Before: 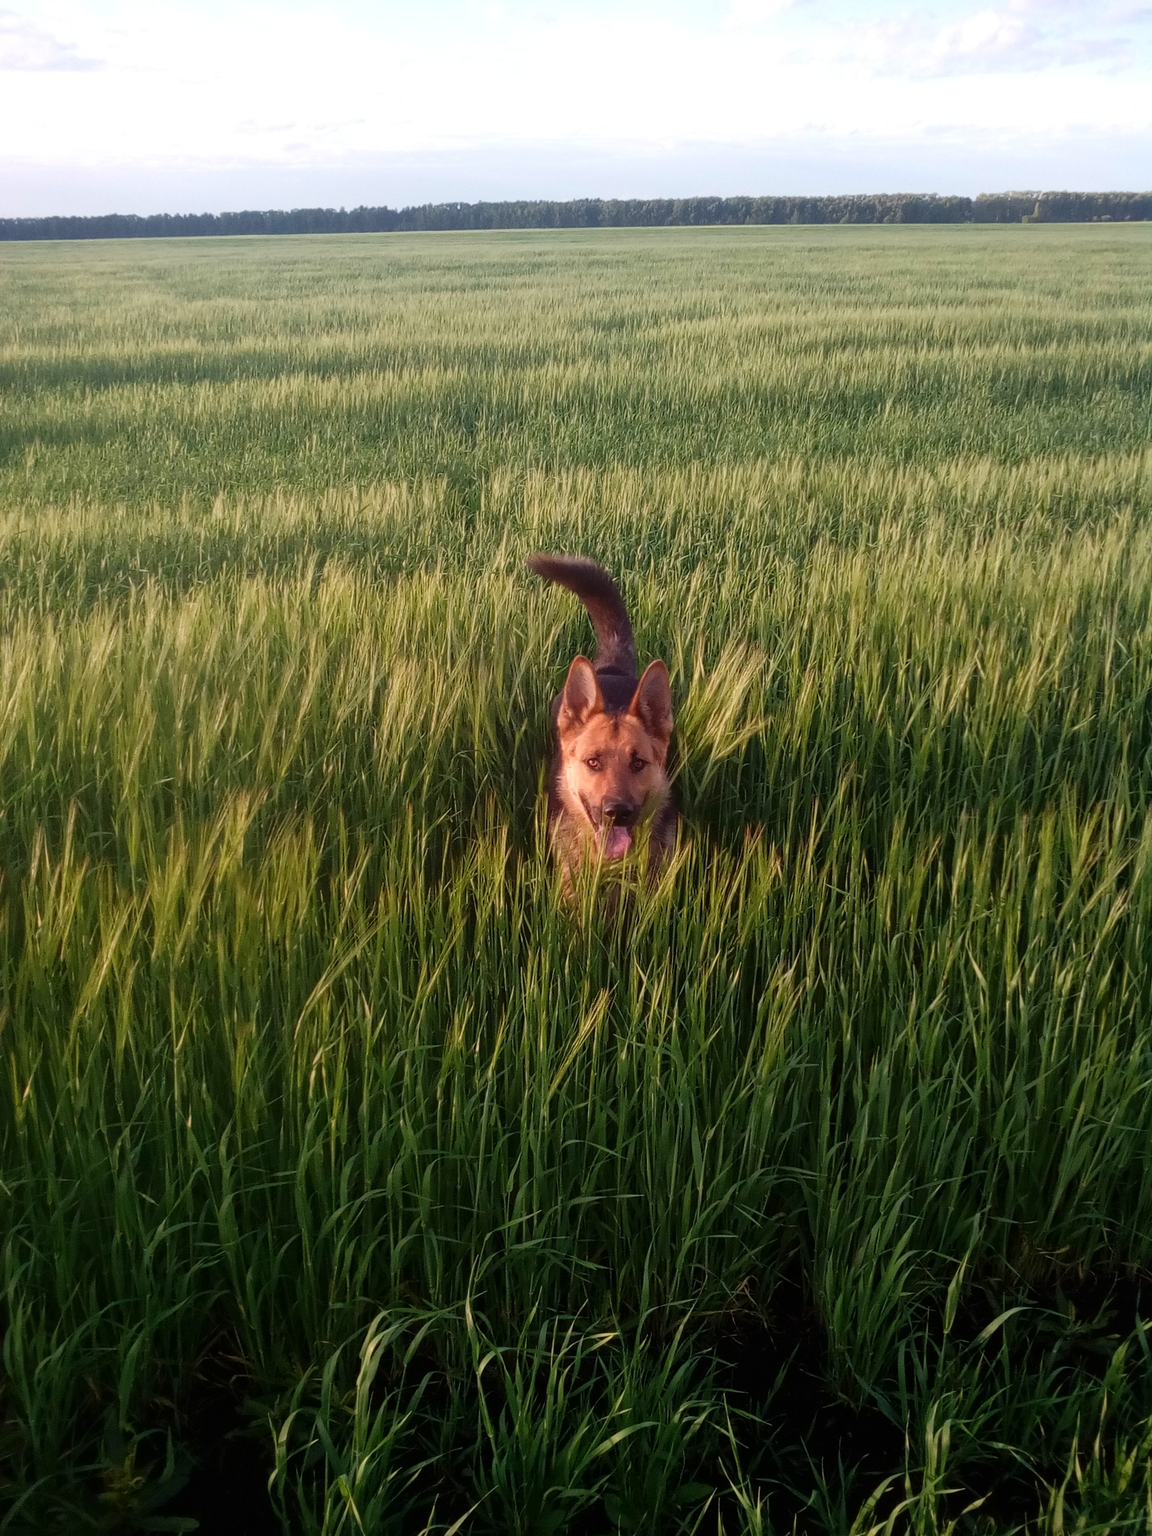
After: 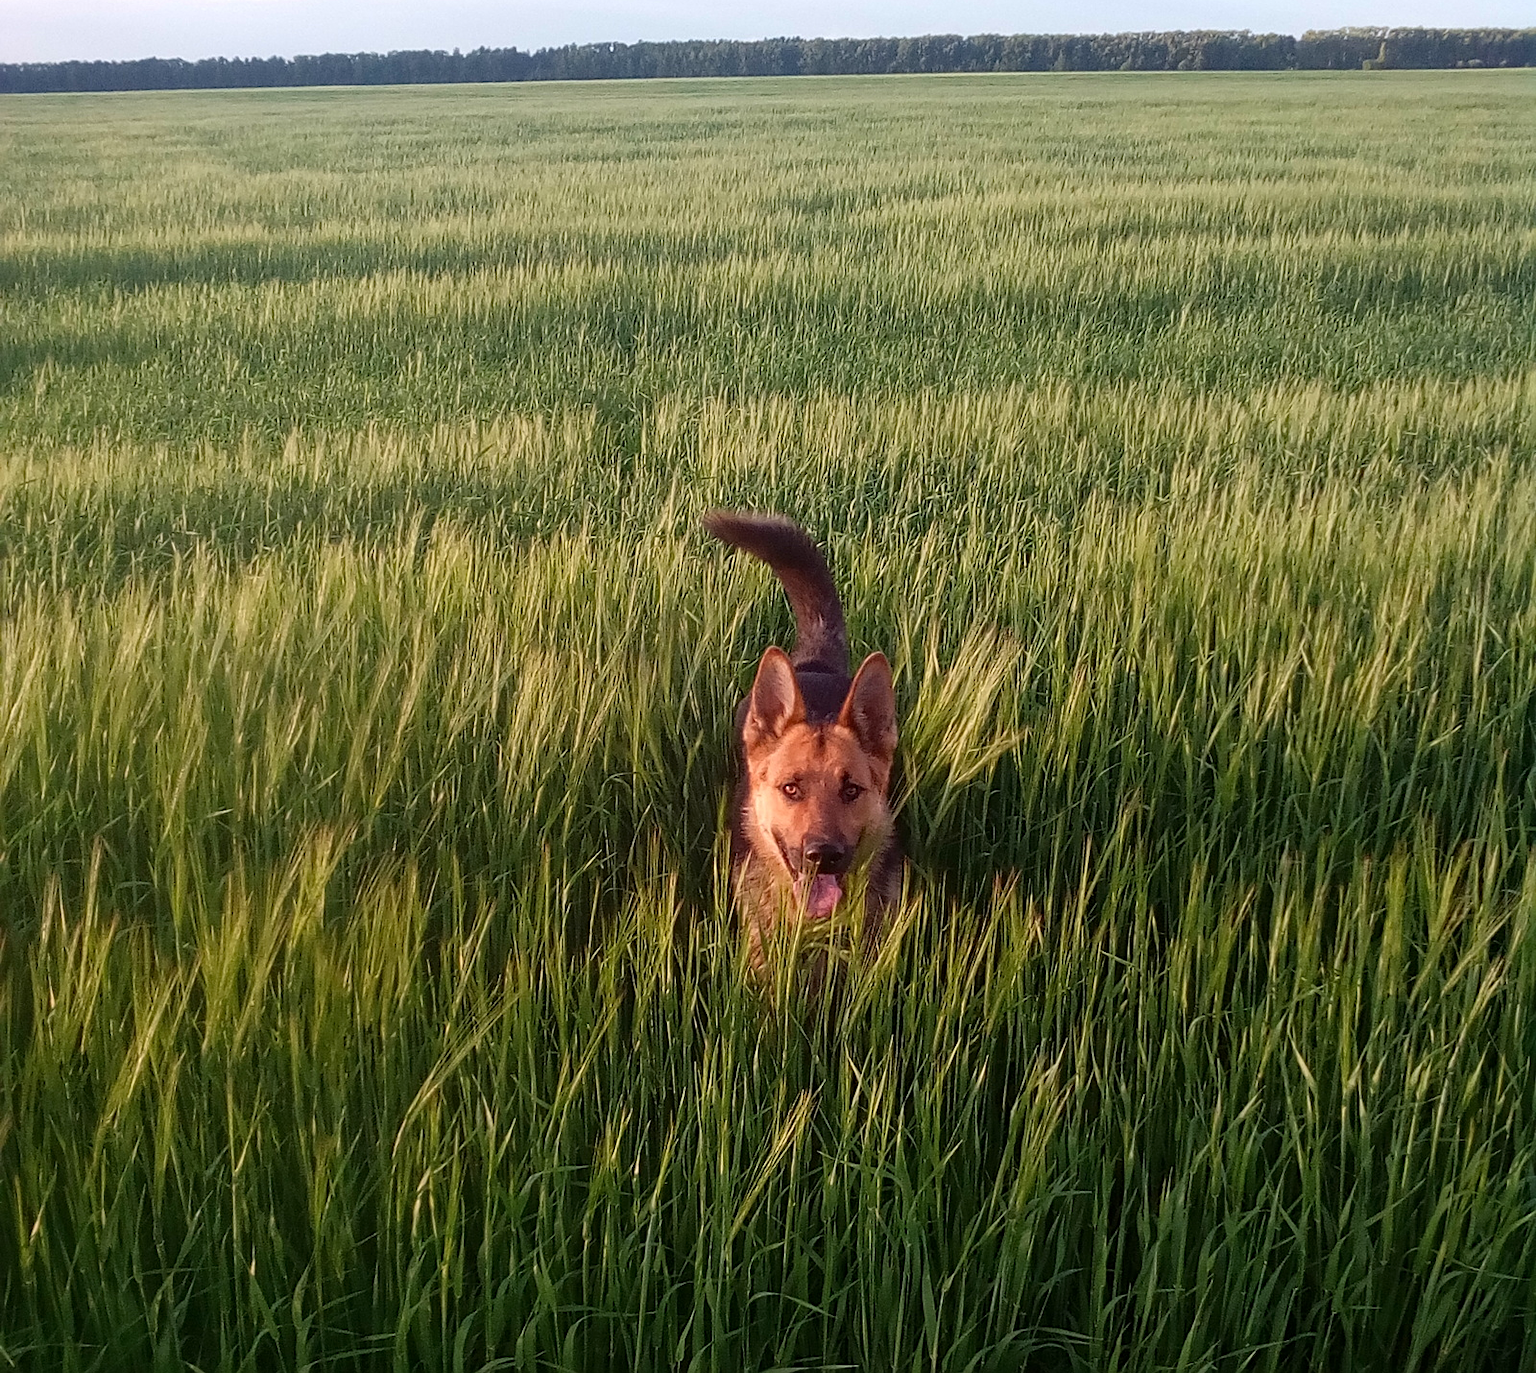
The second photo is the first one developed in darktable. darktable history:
crop: top 11.145%, bottom 21.737%
haze removal: adaptive false
sharpen: on, module defaults
